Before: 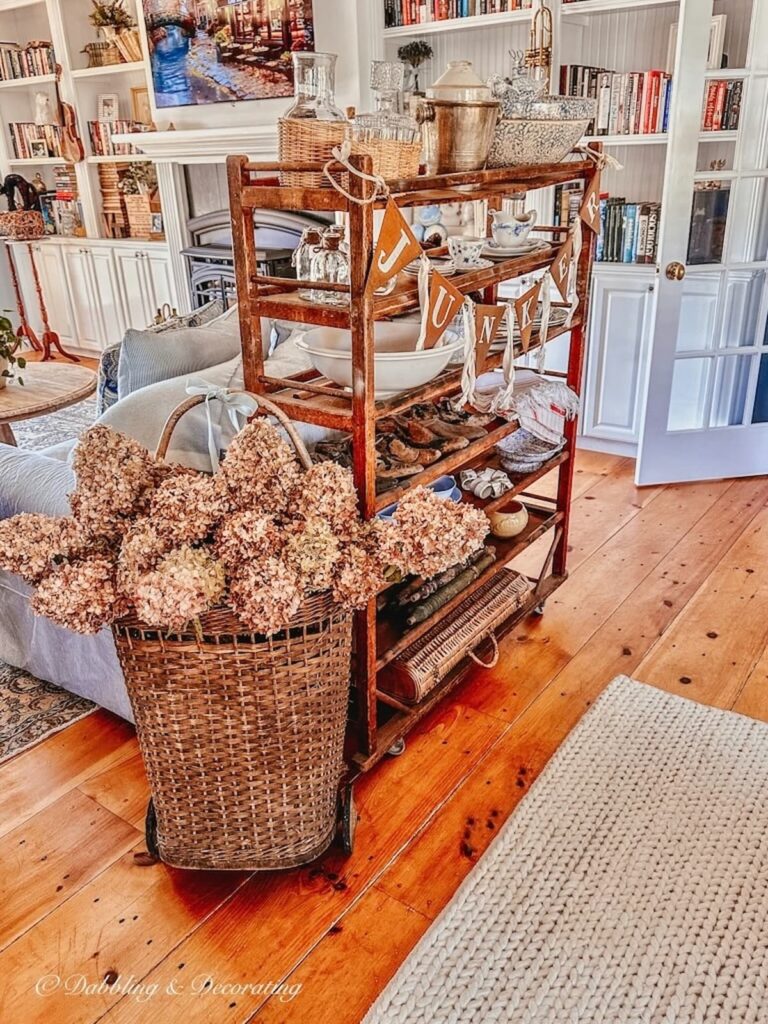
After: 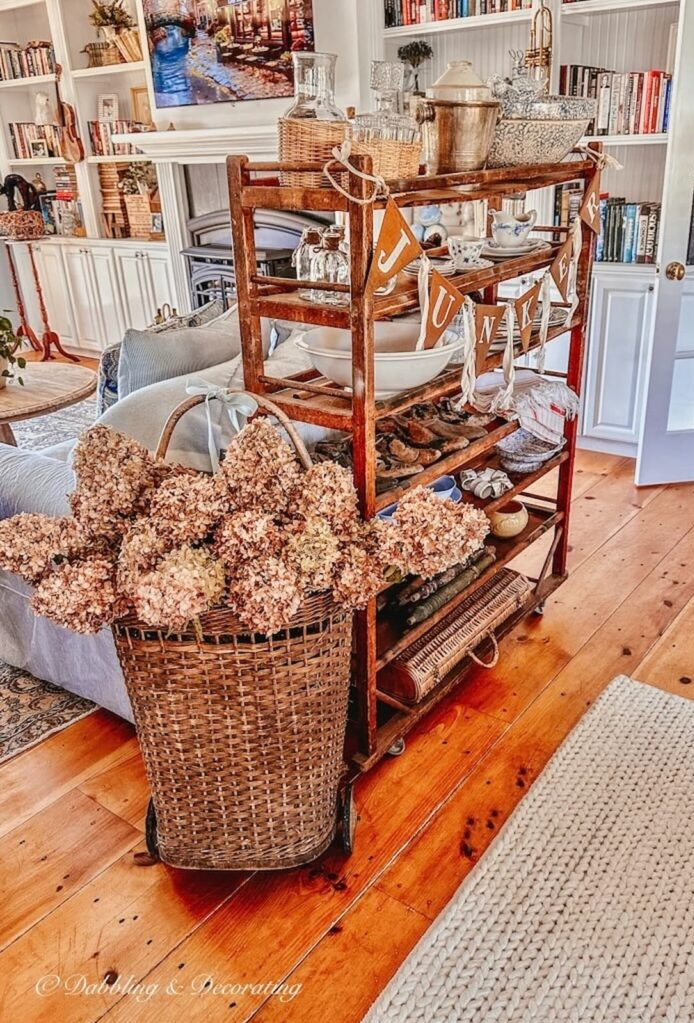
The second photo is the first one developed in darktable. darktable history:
crop: right 9.51%, bottom 0.049%
